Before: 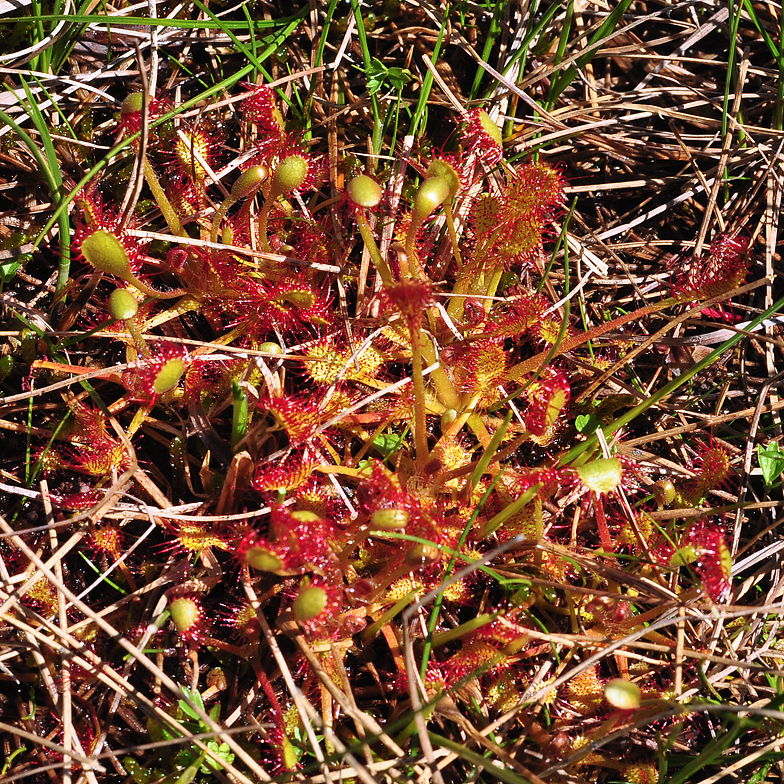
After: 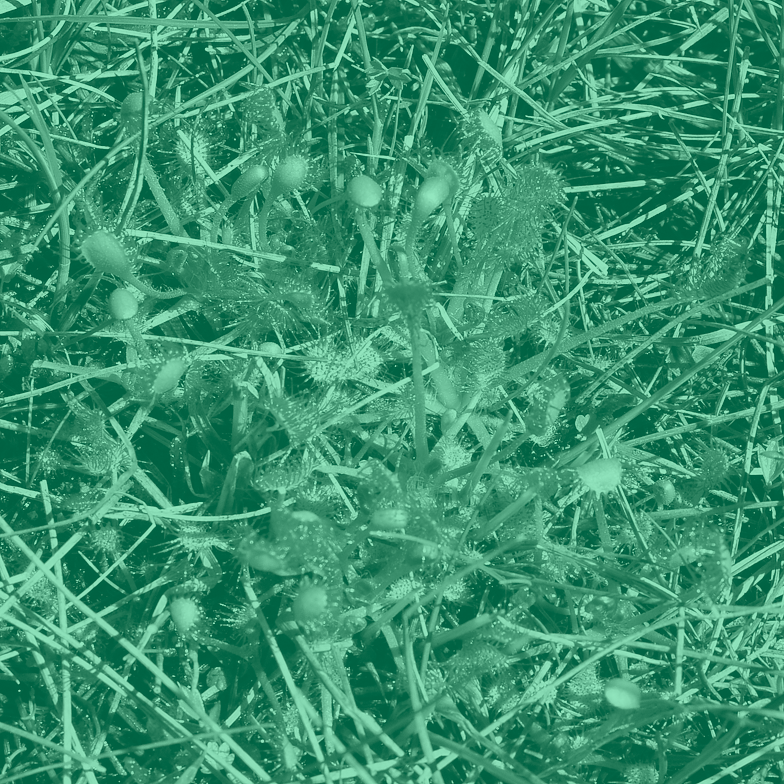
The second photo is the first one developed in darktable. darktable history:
shadows and highlights: shadows 37.27, highlights -28.18, soften with gaussian
colorize: hue 147.6°, saturation 65%, lightness 21.64%
